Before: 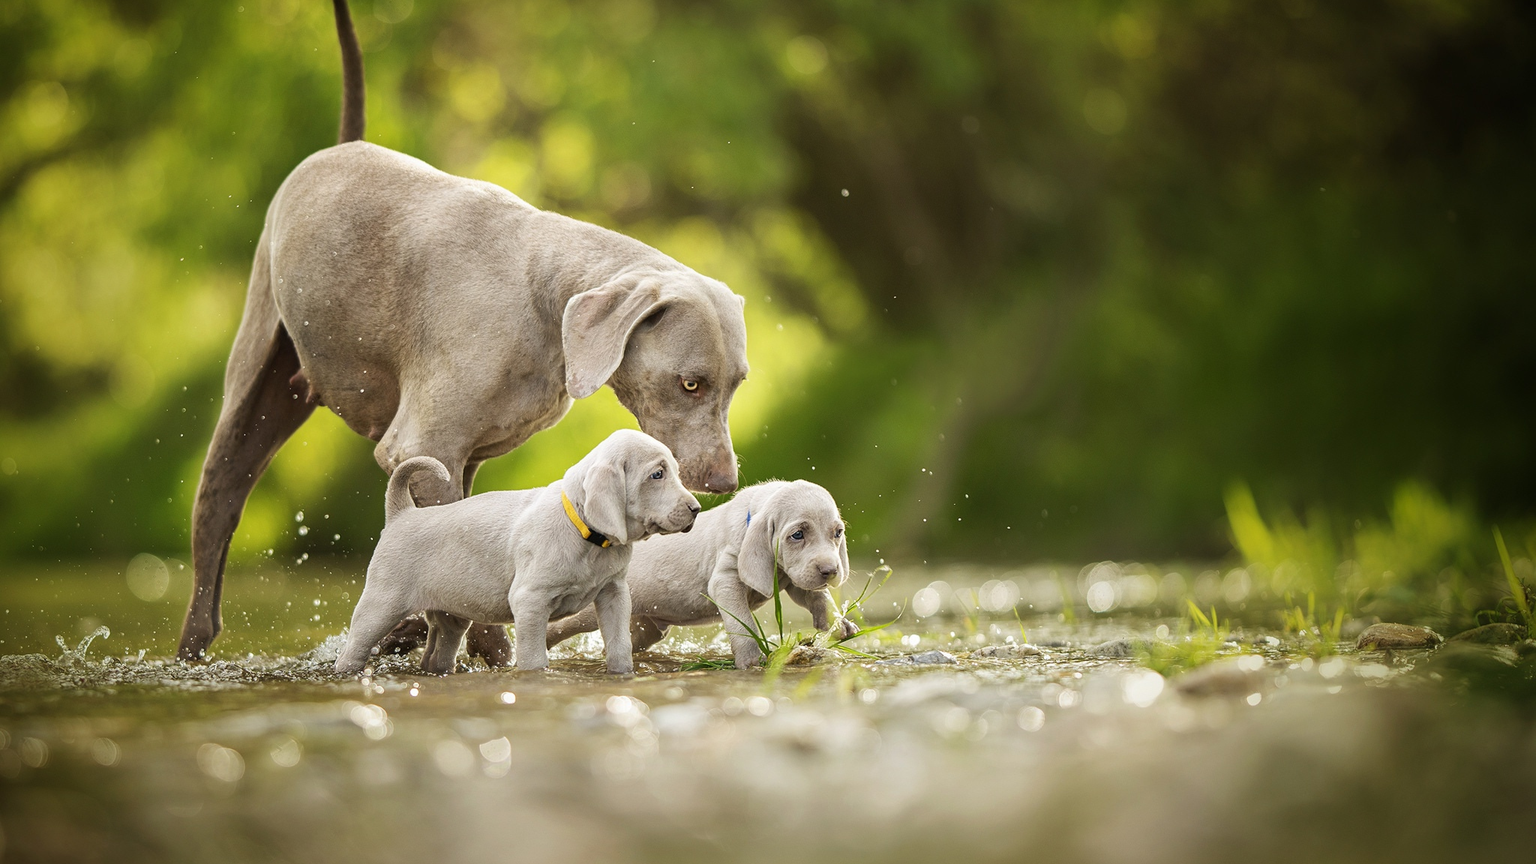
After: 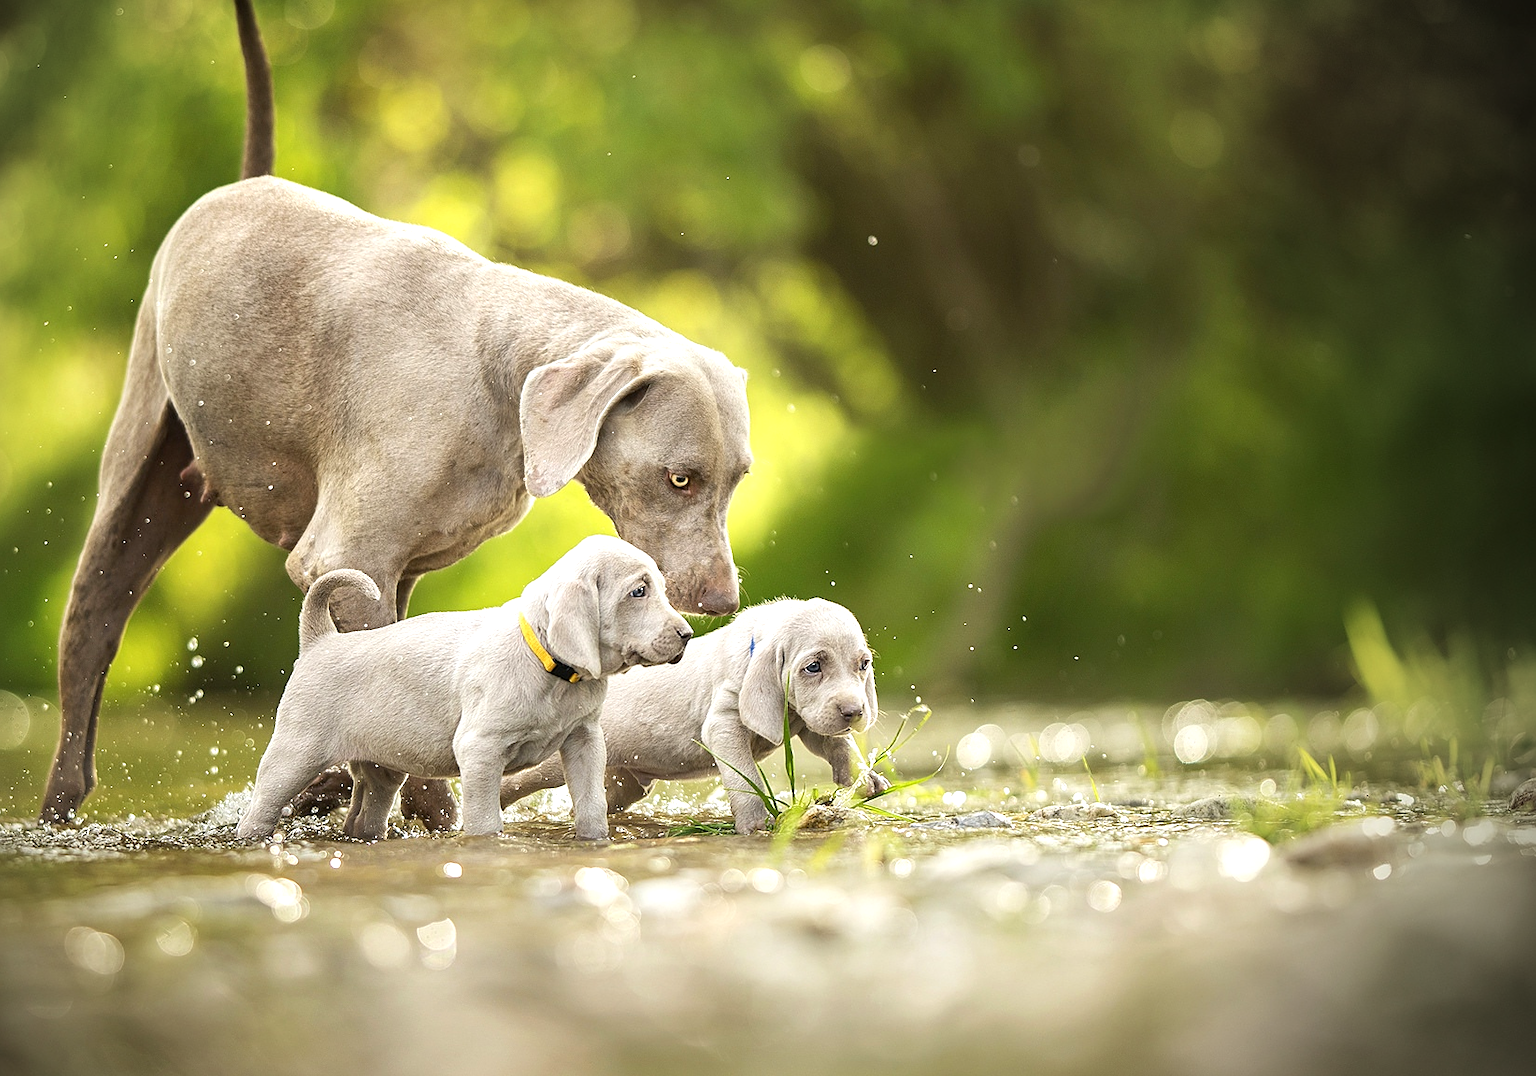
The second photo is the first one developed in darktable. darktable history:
vignetting: brightness -0.472, center (-0.146, 0.013)
exposure: black level correction 0.001, exposure 0.498 EV, compensate highlight preservation false
crop and rotate: left 9.479%, right 10.264%
sharpen: on, module defaults
